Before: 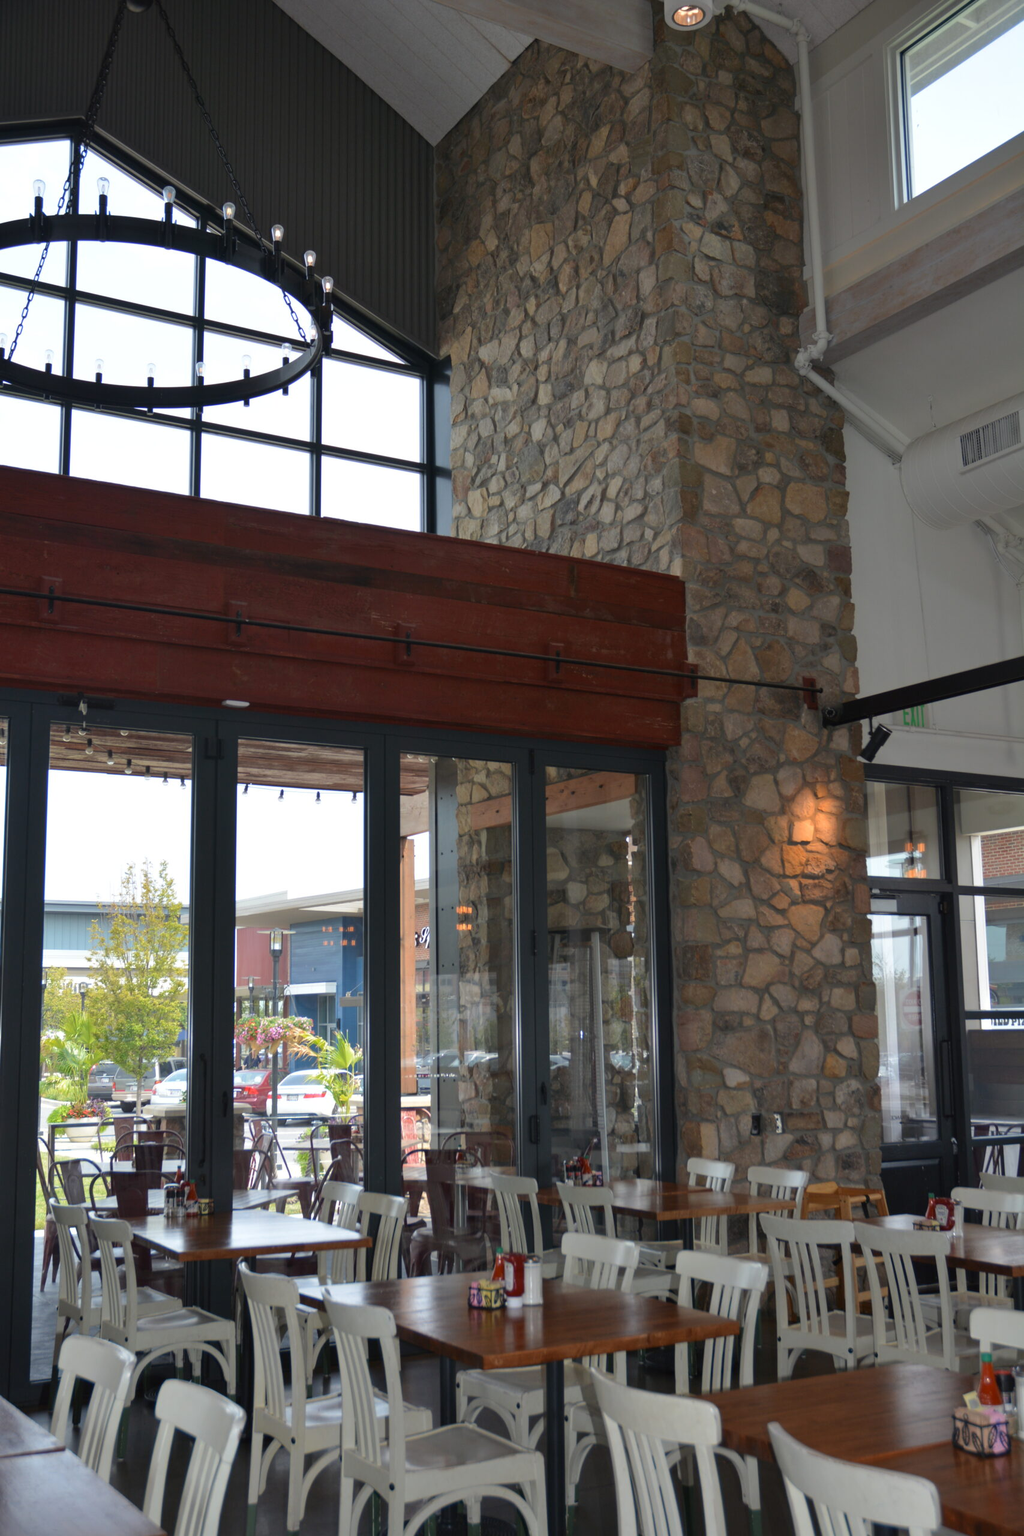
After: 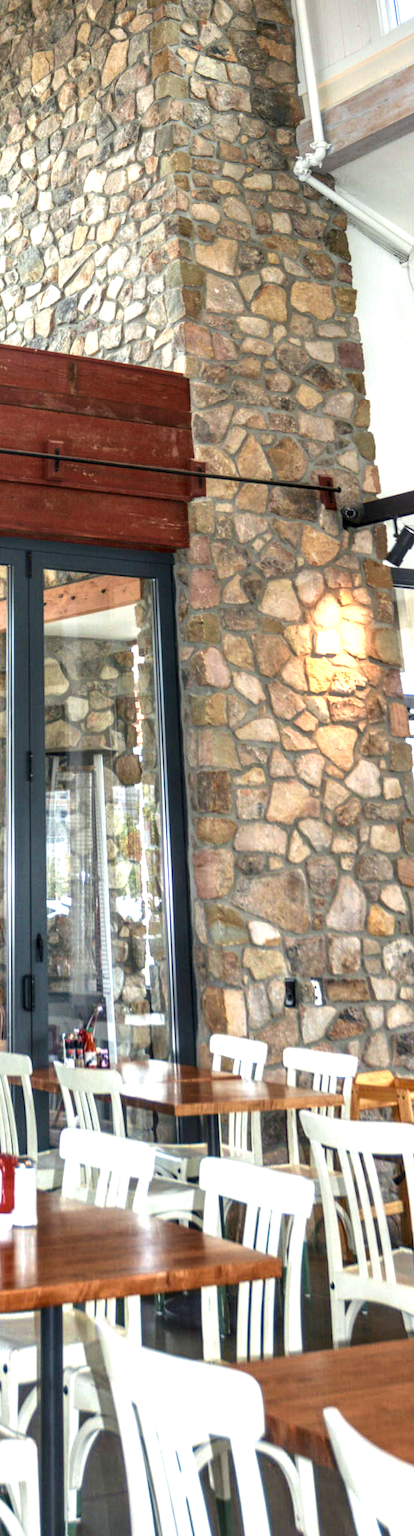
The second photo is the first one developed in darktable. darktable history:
crop: left 47.628%, top 6.643%, right 7.874%
exposure: black level correction 0, exposure 1.3 EV, compensate highlight preservation false
velvia: on, module defaults
white balance: red 0.978, blue 0.999
local contrast: detail 160%
tone equalizer: on, module defaults
levels: levels [0, 0.394, 0.787]
rotate and perspective: rotation 0.72°, lens shift (vertical) -0.352, lens shift (horizontal) -0.051, crop left 0.152, crop right 0.859, crop top 0.019, crop bottom 0.964
